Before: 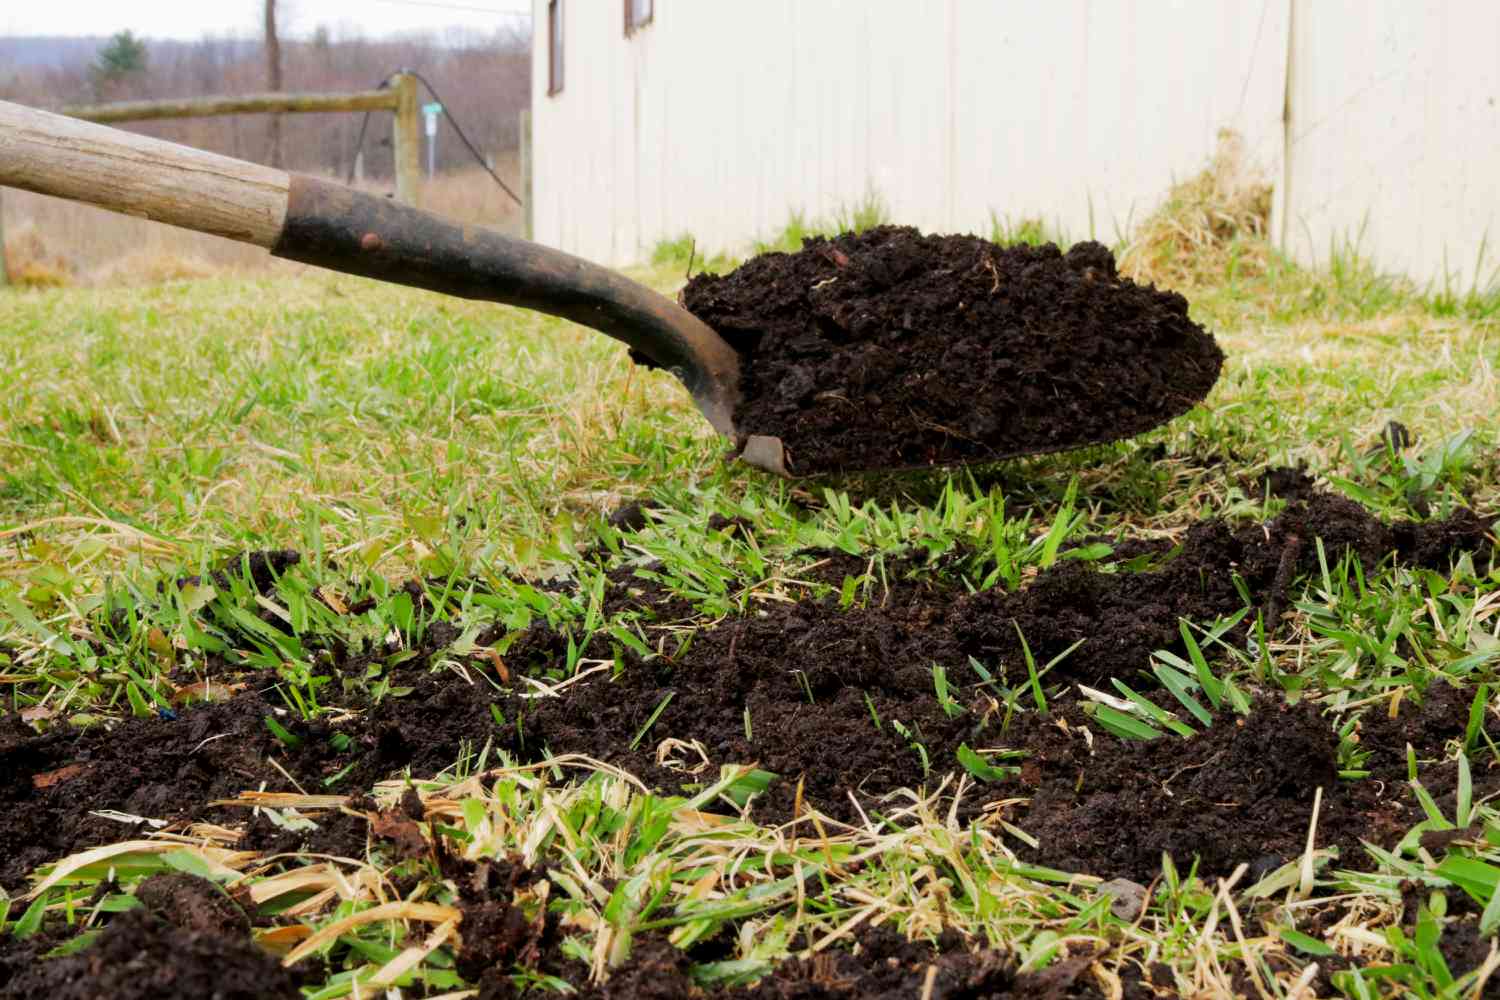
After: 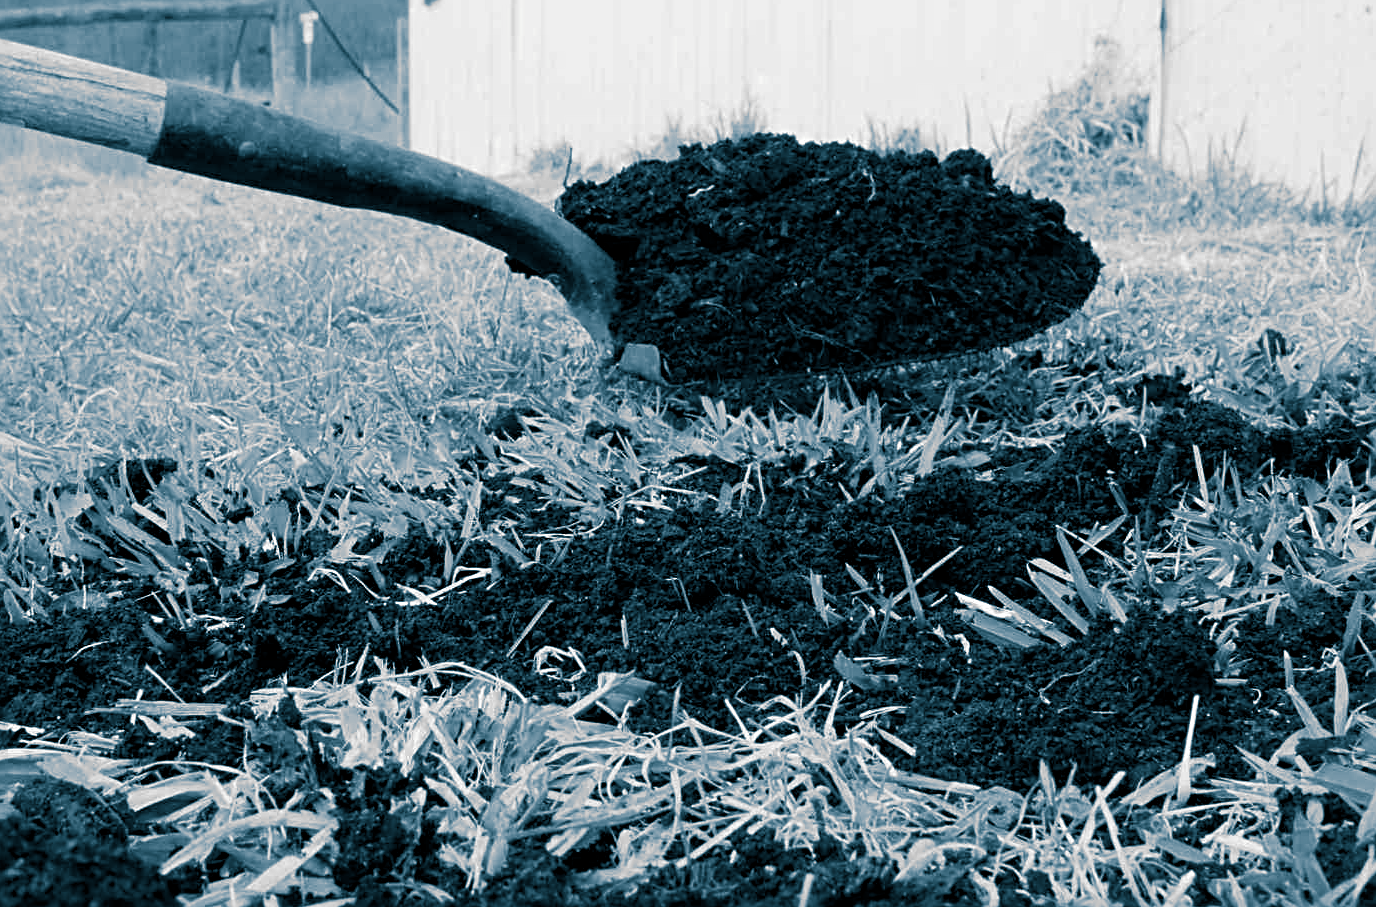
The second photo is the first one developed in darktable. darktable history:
sharpen: radius 3.119
crop and rotate: left 8.262%, top 9.226%
monochrome: on, module defaults
color correction: highlights a* -9.35, highlights b* -23.15
split-toning: shadows › hue 212.4°, balance -70
